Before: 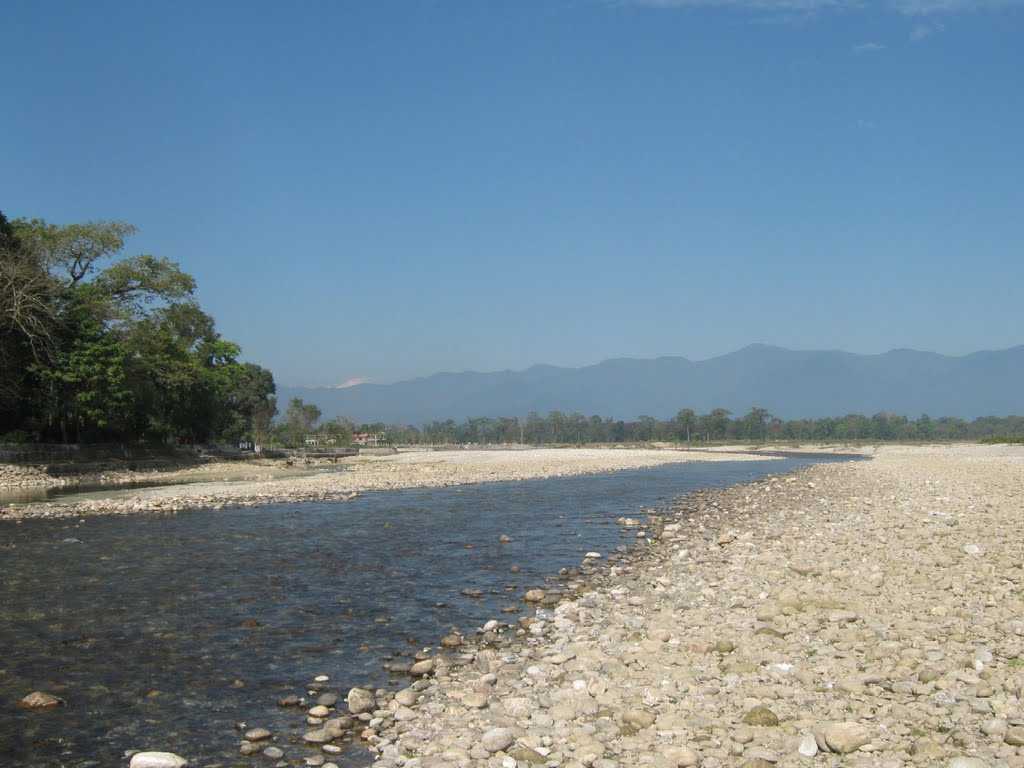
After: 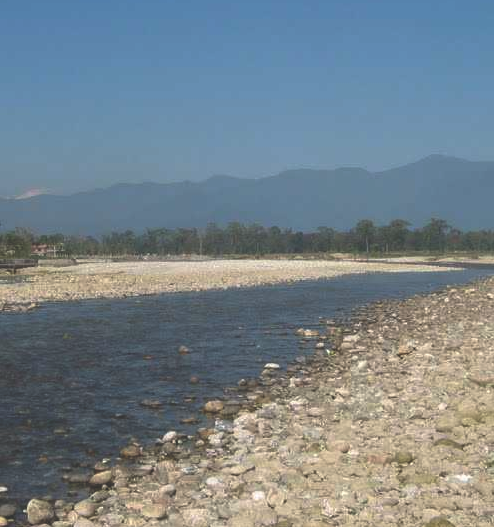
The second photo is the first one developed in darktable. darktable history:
crop: left 31.379%, top 24.658%, right 20.326%, bottom 6.628%
rgb curve: curves: ch0 [(0, 0.186) (0.314, 0.284) (0.775, 0.708) (1, 1)], compensate middle gray true, preserve colors none
